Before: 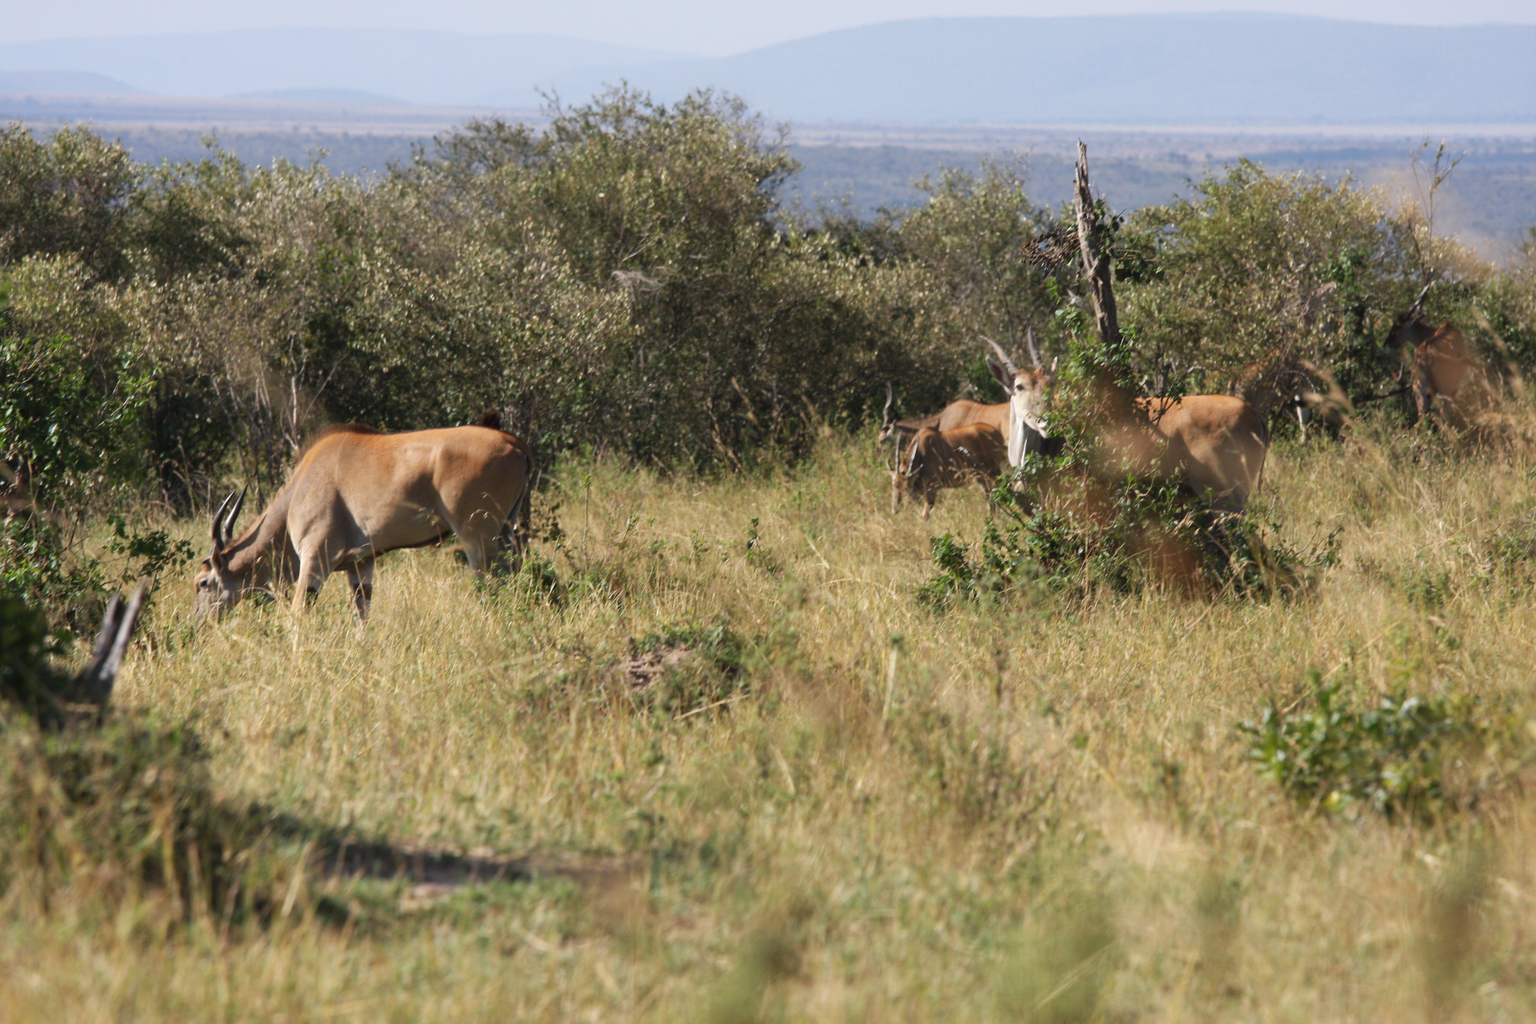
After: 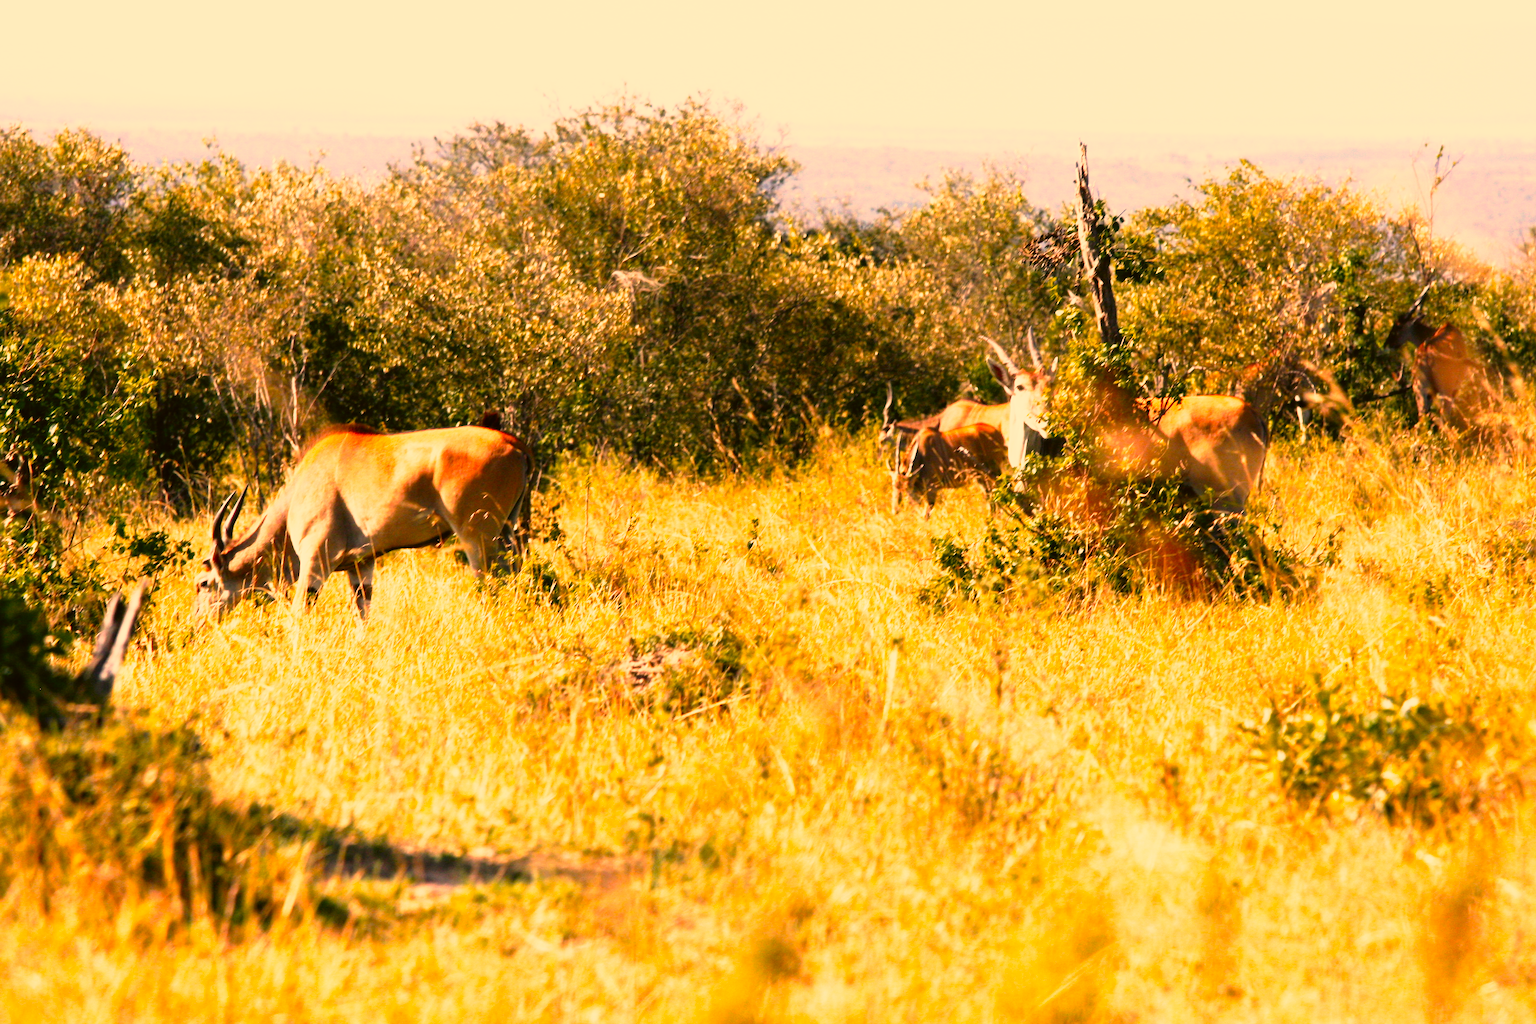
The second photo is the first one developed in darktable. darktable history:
color balance rgb: shadows lift › chroma 2.055%, shadows lift › hue 218.09°, perceptual saturation grading › global saturation 24.944%, perceptual brilliance grading › global brilliance 15.743%, perceptual brilliance grading › shadows -35.454%, global vibrance 20%
color zones: curves: ch1 [(0.309, 0.524) (0.41, 0.329) (0.508, 0.509)]; ch2 [(0.25, 0.457) (0.75, 0.5)]
base curve: curves: ch0 [(0, 0) (0.012, 0.01) (0.073, 0.168) (0.31, 0.711) (0.645, 0.957) (1, 1)], preserve colors none
color correction: highlights a* 18.16, highlights b* 35.27, shadows a* 1.14, shadows b* 5.94, saturation 1.01
